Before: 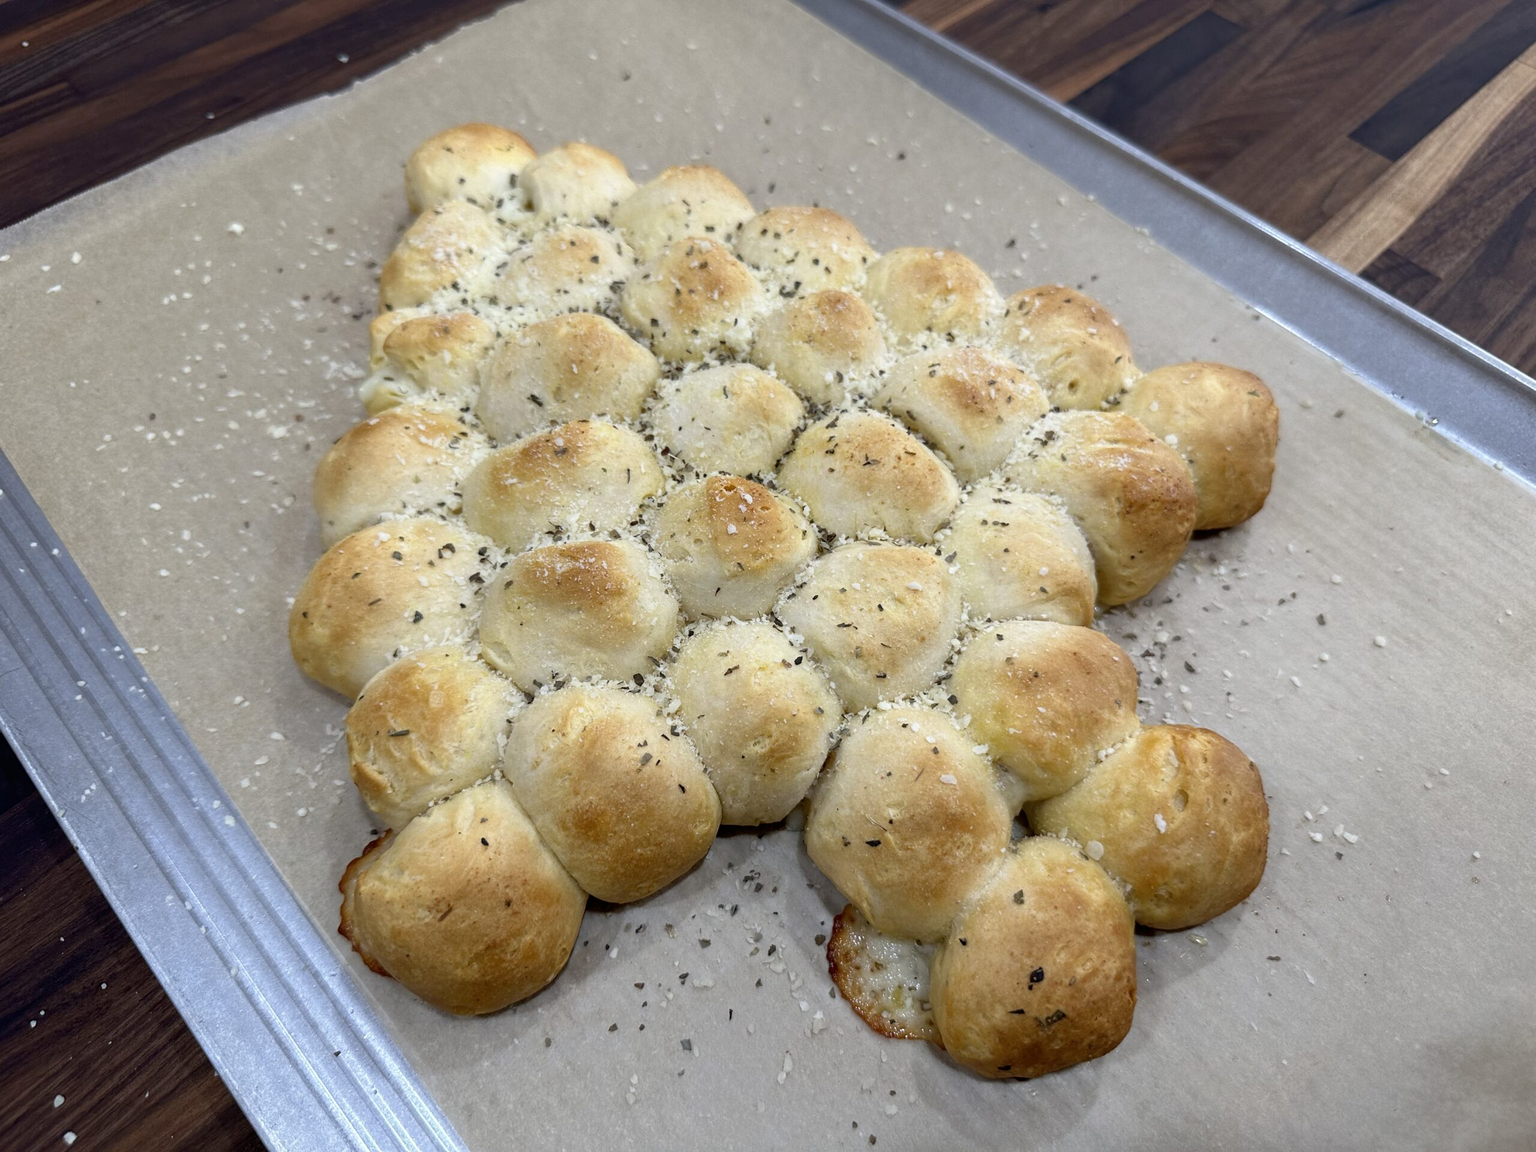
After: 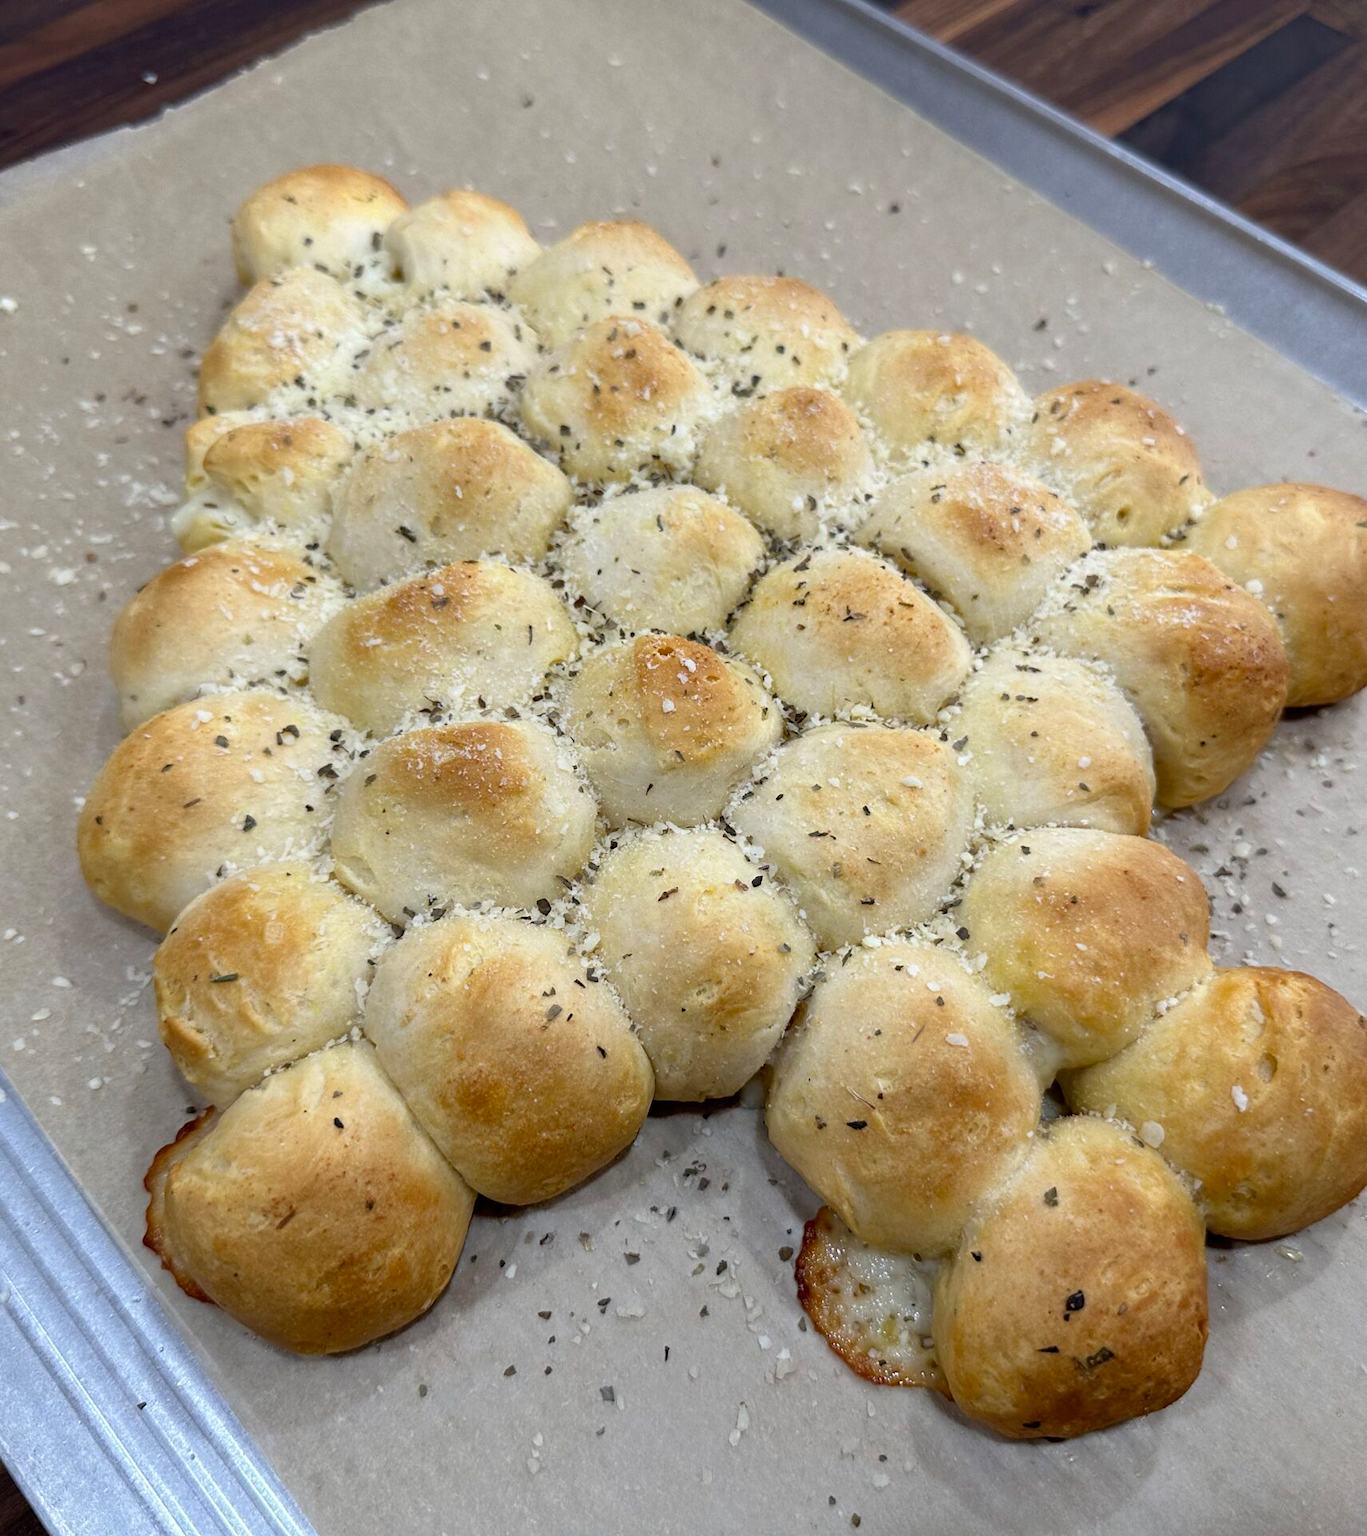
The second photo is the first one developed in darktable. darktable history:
crop and rotate: left 15.041%, right 18.172%
